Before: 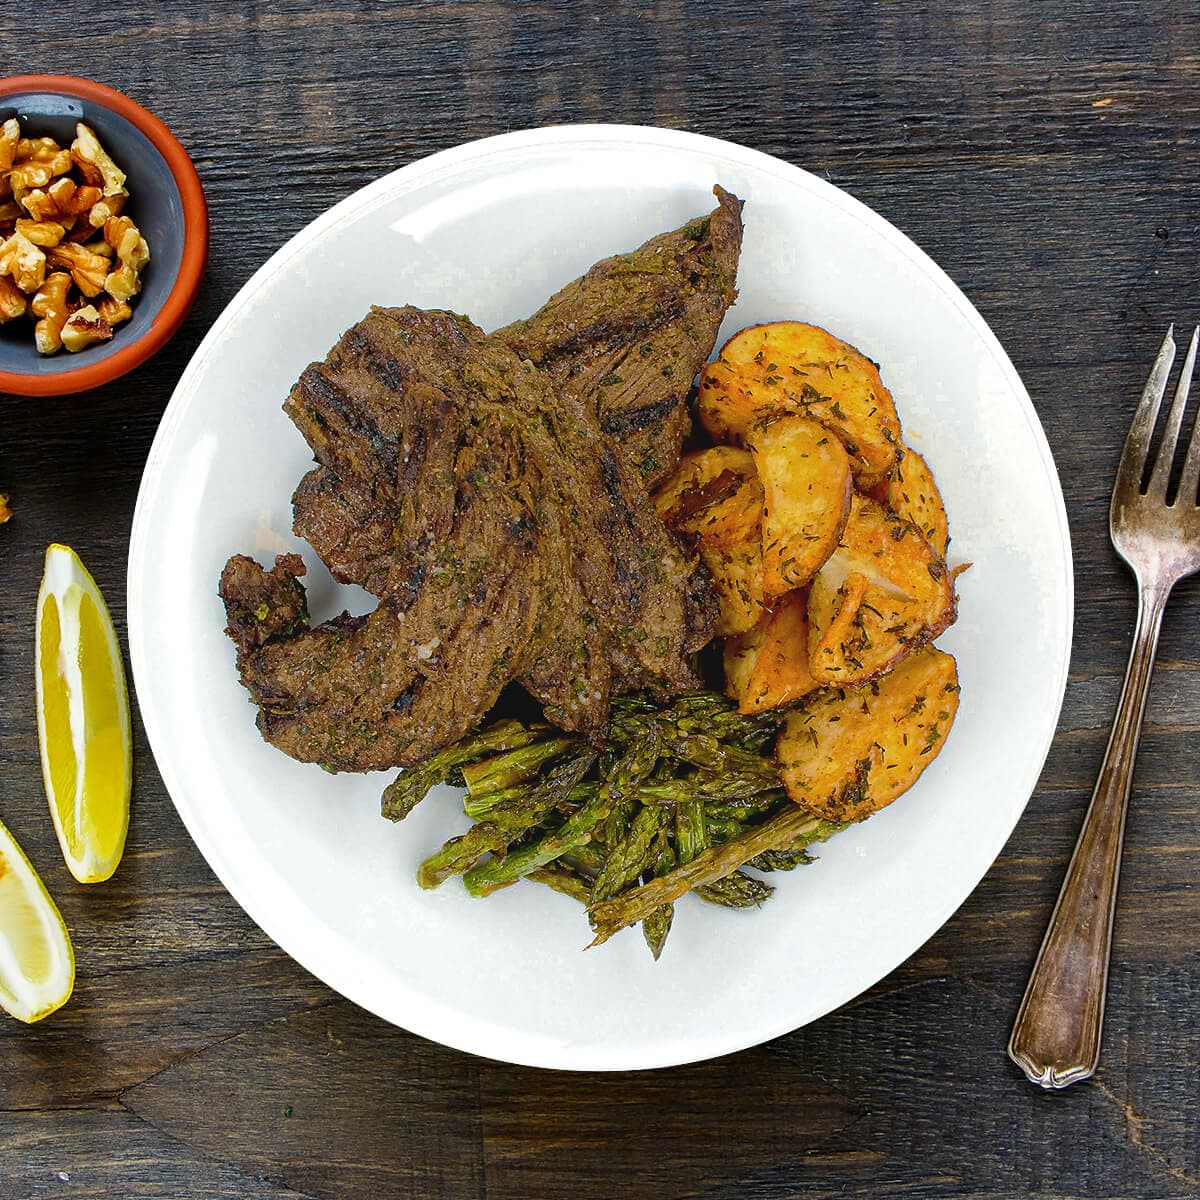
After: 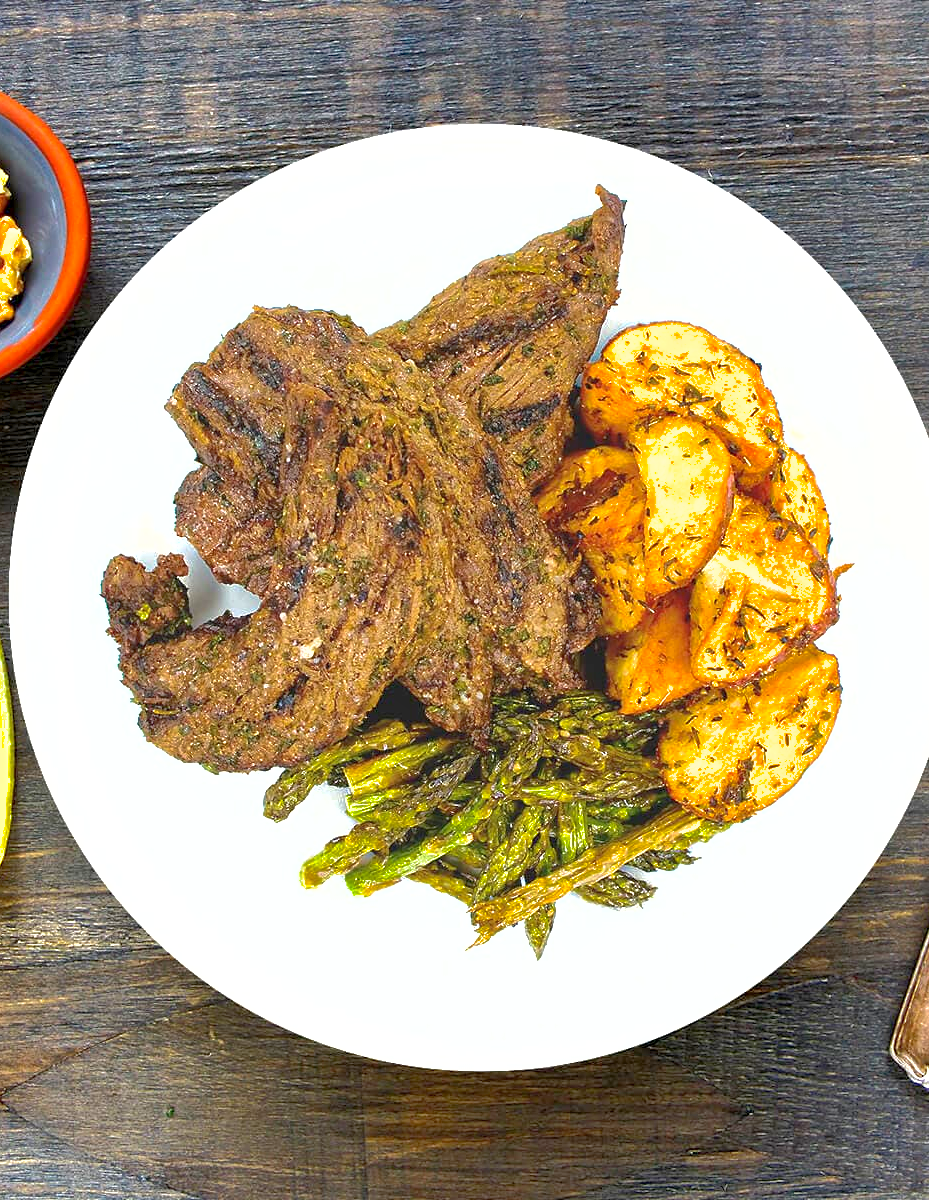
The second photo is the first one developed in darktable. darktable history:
exposure: black level correction 0.001, exposure 1.398 EV, compensate exposure bias true, compensate highlight preservation false
crop: left 9.88%, right 12.664%
white balance: red 1, blue 1
shadows and highlights: on, module defaults
